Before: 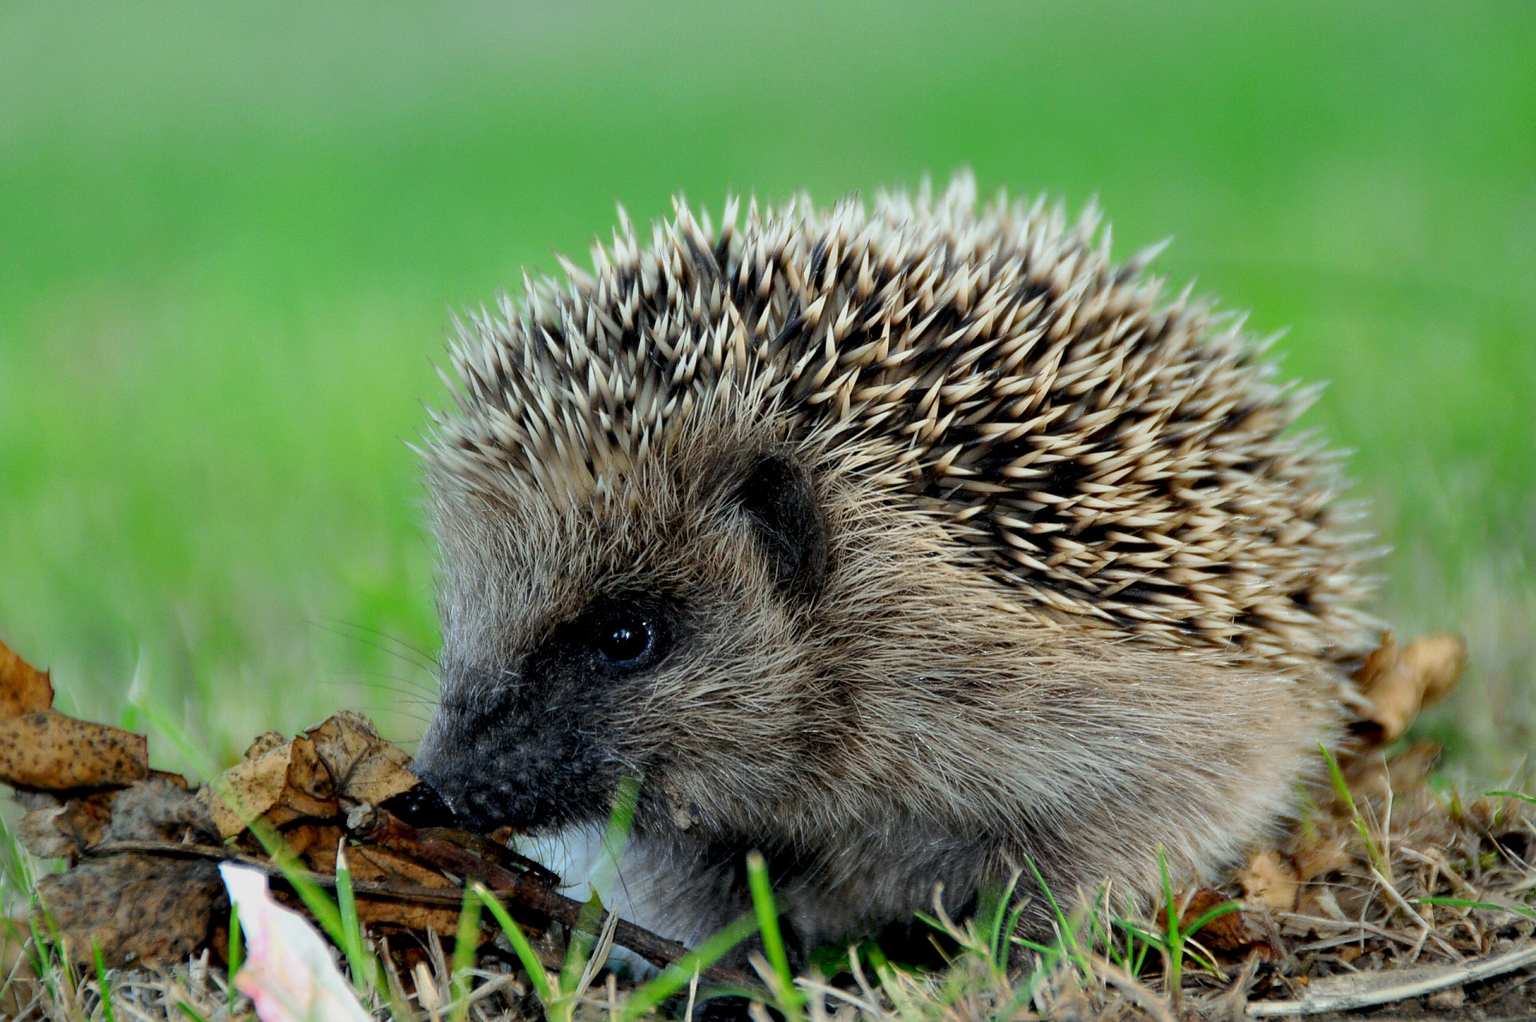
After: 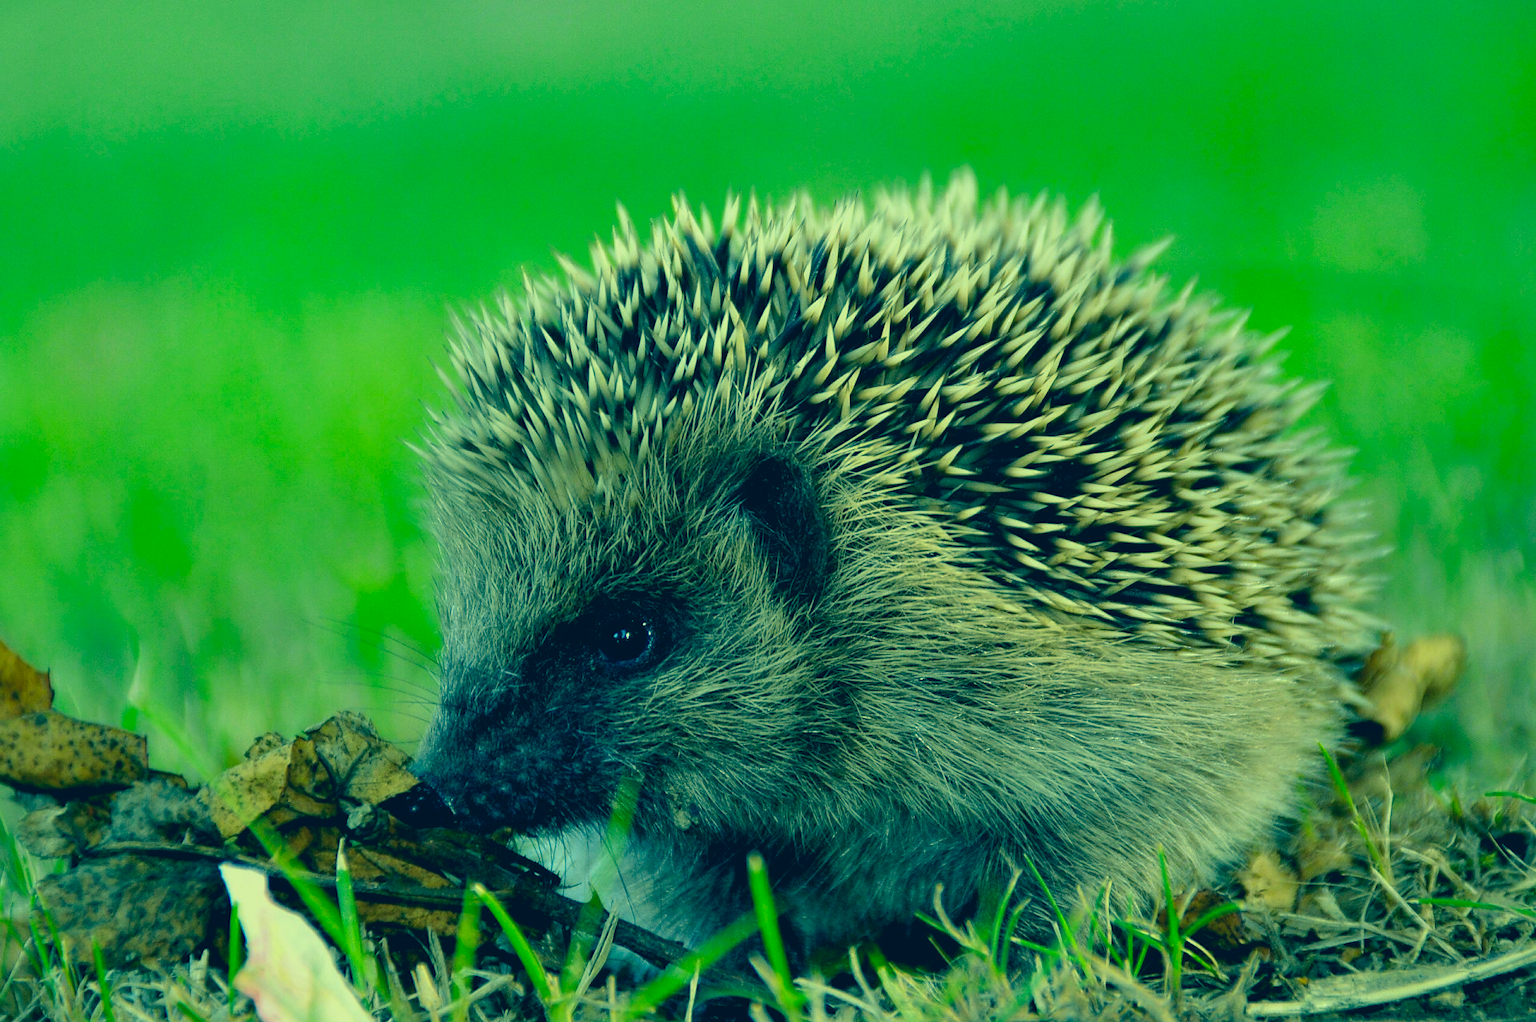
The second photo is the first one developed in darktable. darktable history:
color correction: highlights a* -16.17, highlights b* 39.81, shadows a* -39.44, shadows b* -25.43
